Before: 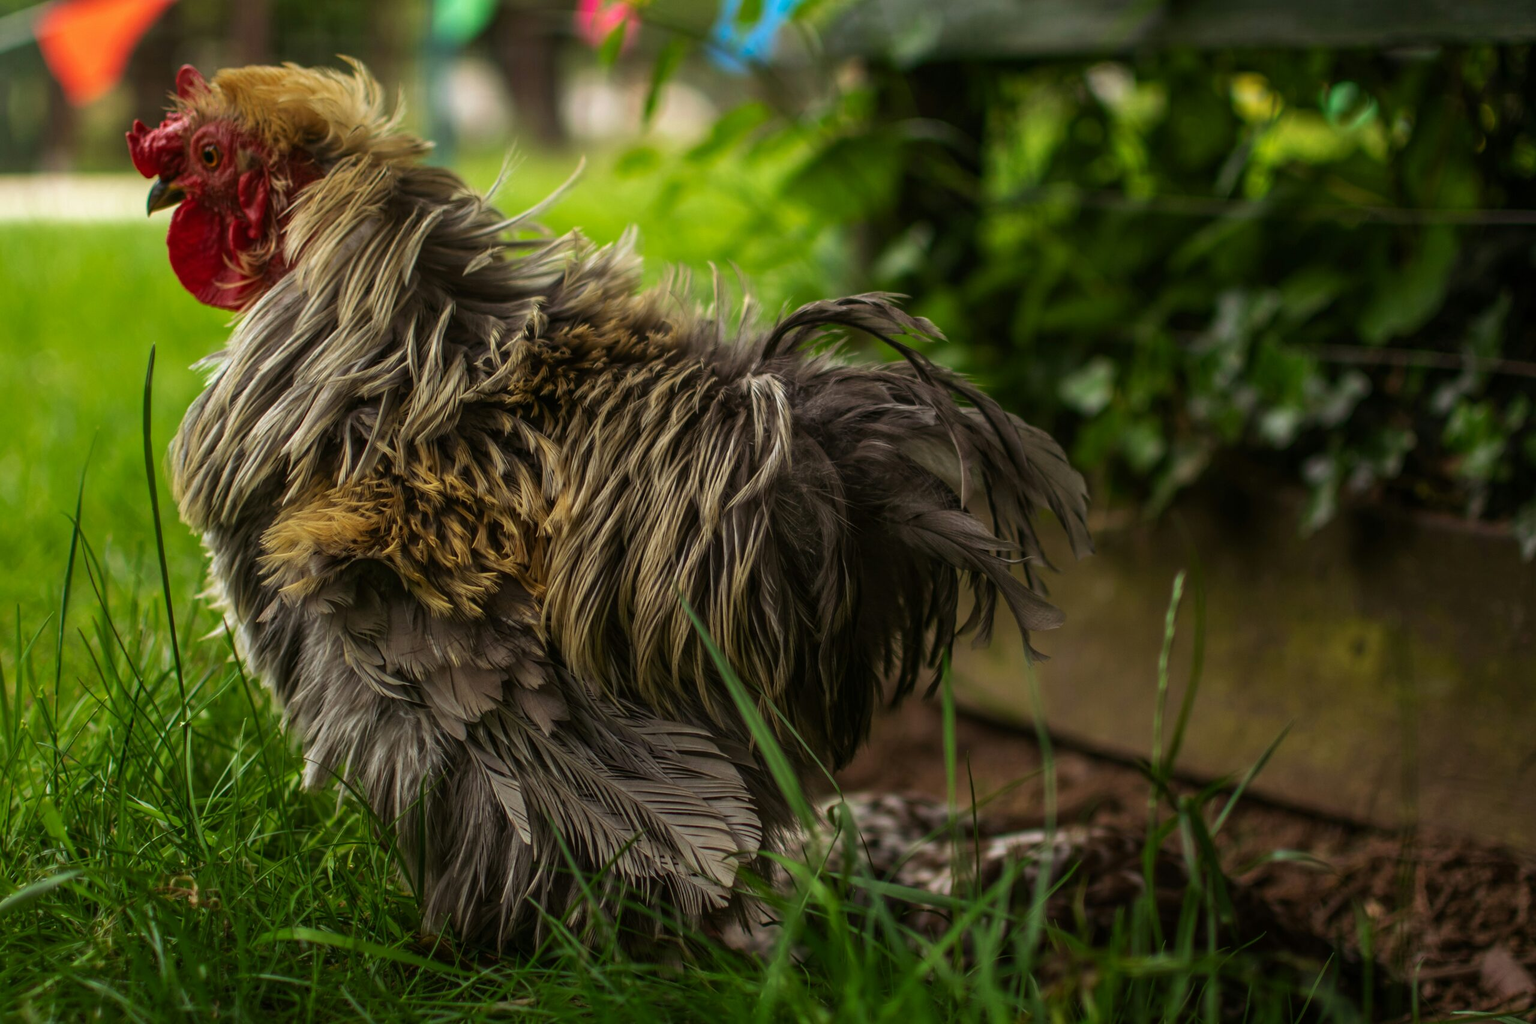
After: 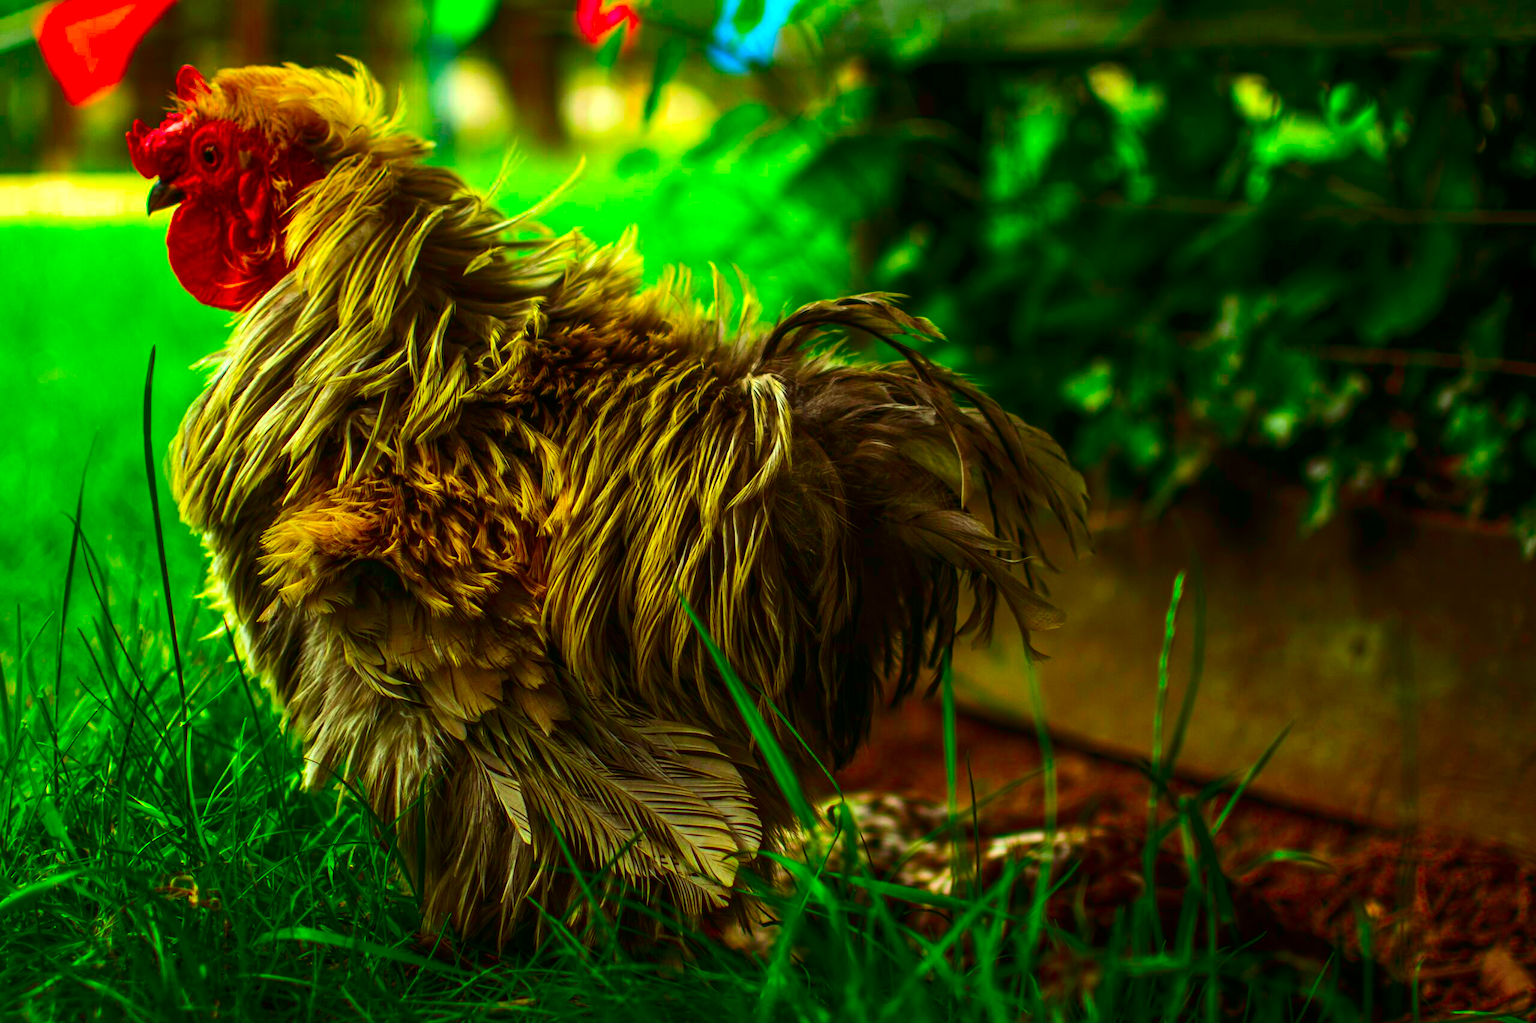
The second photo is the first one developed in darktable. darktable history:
color balance rgb: perceptual saturation grading › global saturation 30%, global vibrance 10%
color correction: highlights a* -10.77, highlights b* 9.8, saturation 1.72
contrast brightness saturation: contrast 0.19, brightness -0.11, saturation 0.21
exposure: black level correction 0, exposure 0.7 EV, compensate exposure bias true, compensate highlight preservation false
